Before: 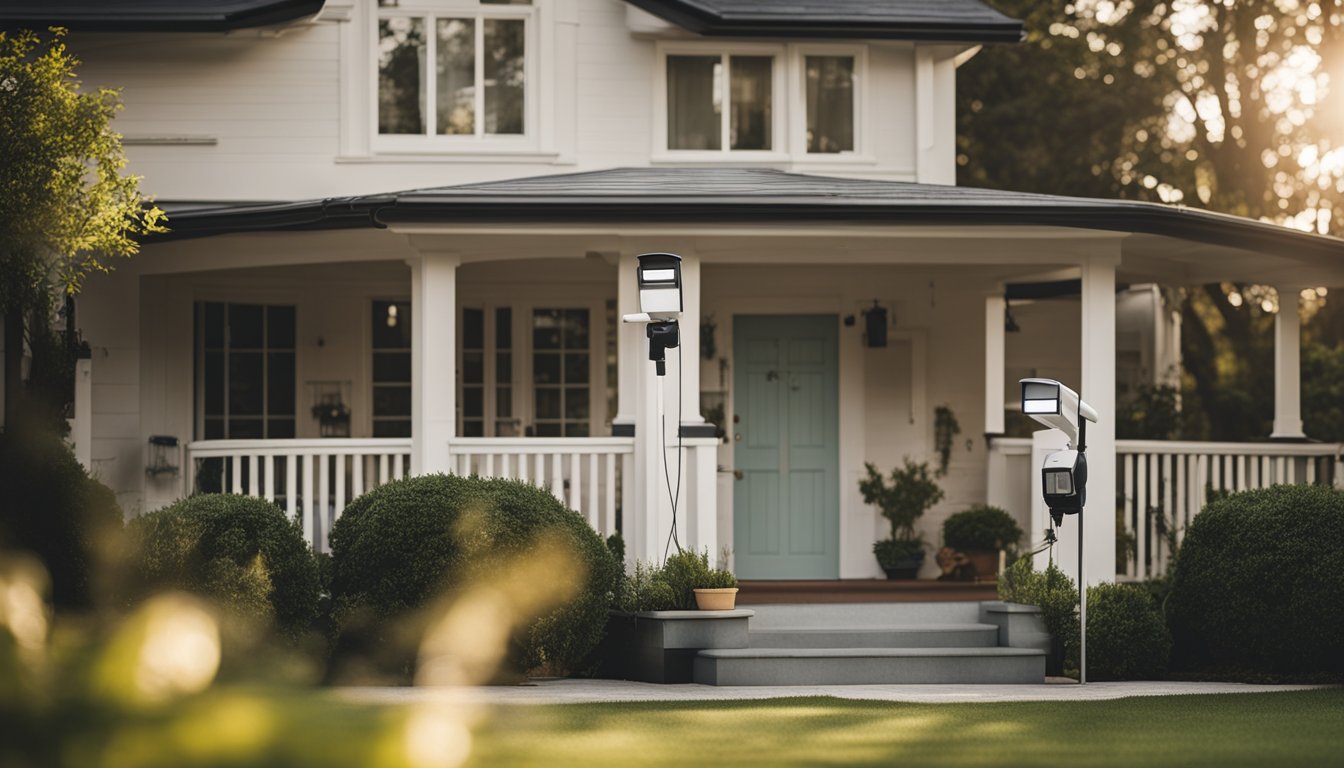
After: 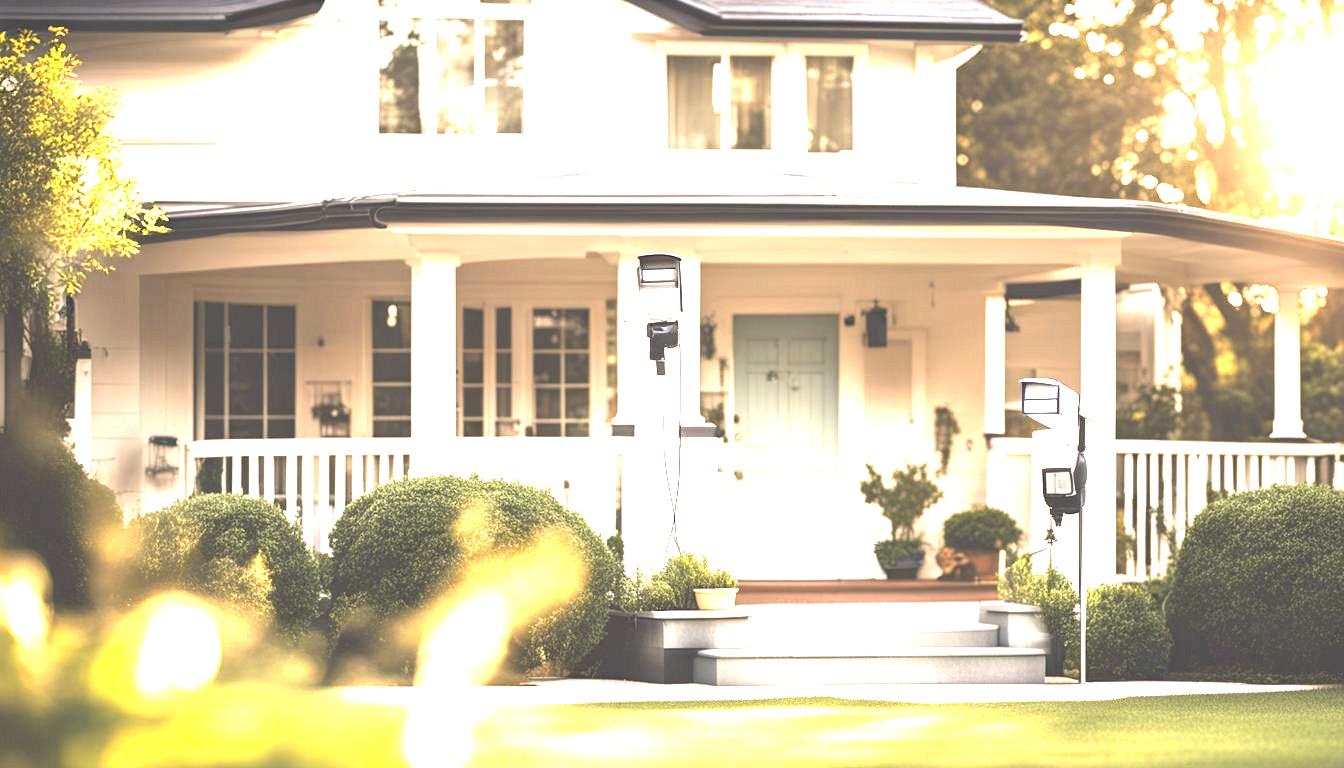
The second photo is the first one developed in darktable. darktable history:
exposure: exposure 3 EV, compensate highlight preservation false
color correction: highlights a* 5.81, highlights b* 4.84
